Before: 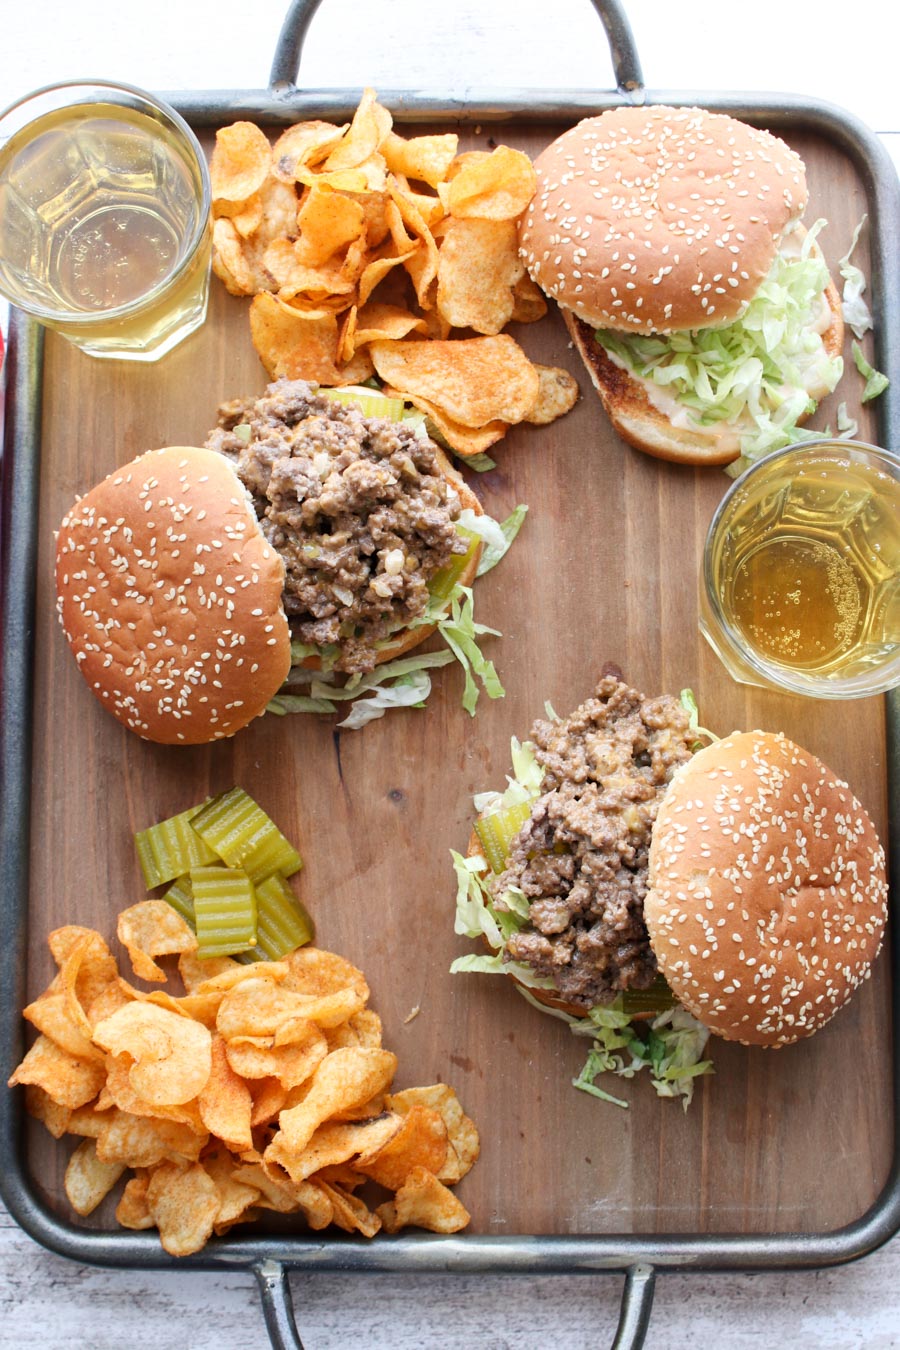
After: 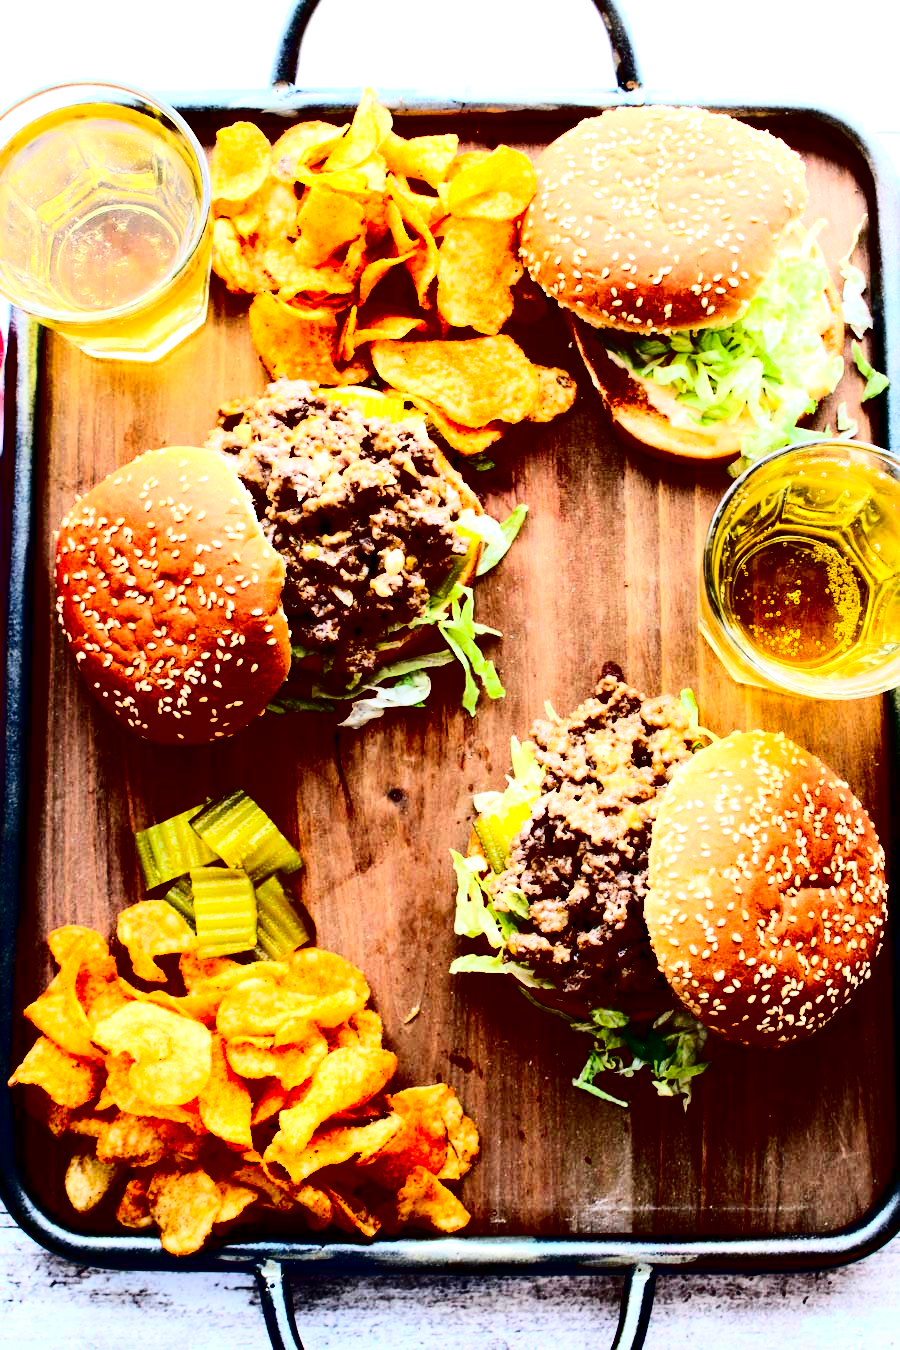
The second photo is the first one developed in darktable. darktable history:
tone equalizer: -8 EV -0.413 EV, -7 EV -0.425 EV, -6 EV -0.336 EV, -5 EV -0.259 EV, -3 EV 0.203 EV, -2 EV 0.347 EV, -1 EV 0.396 EV, +0 EV 0.447 EV
contrast brightness saturation: contrast 0.751, brightness -0.985, saturation 0.993
